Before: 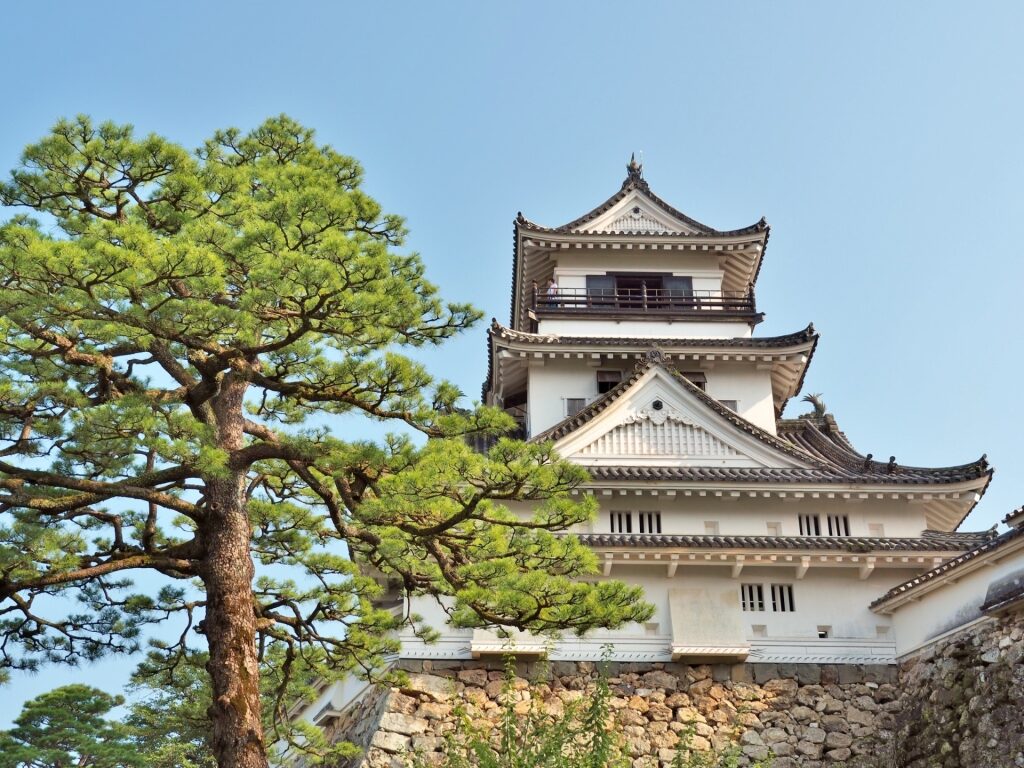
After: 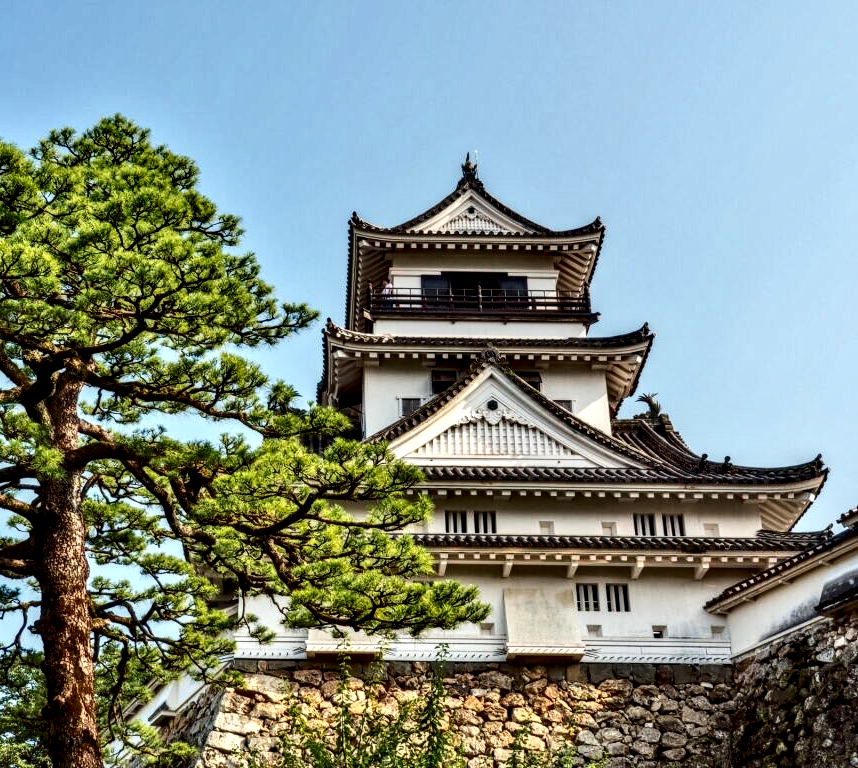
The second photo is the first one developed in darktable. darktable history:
crop: left 16.145%
local contrast: highlights 19%, detail 186%
contrast brightness saturation: contrast 0.24, brightness -0.24, saturation 0.14
rgb curve: curves: ch0 [(0, 0) (0.053, 0.068) (0.122, 0.128) (1, 1)]
